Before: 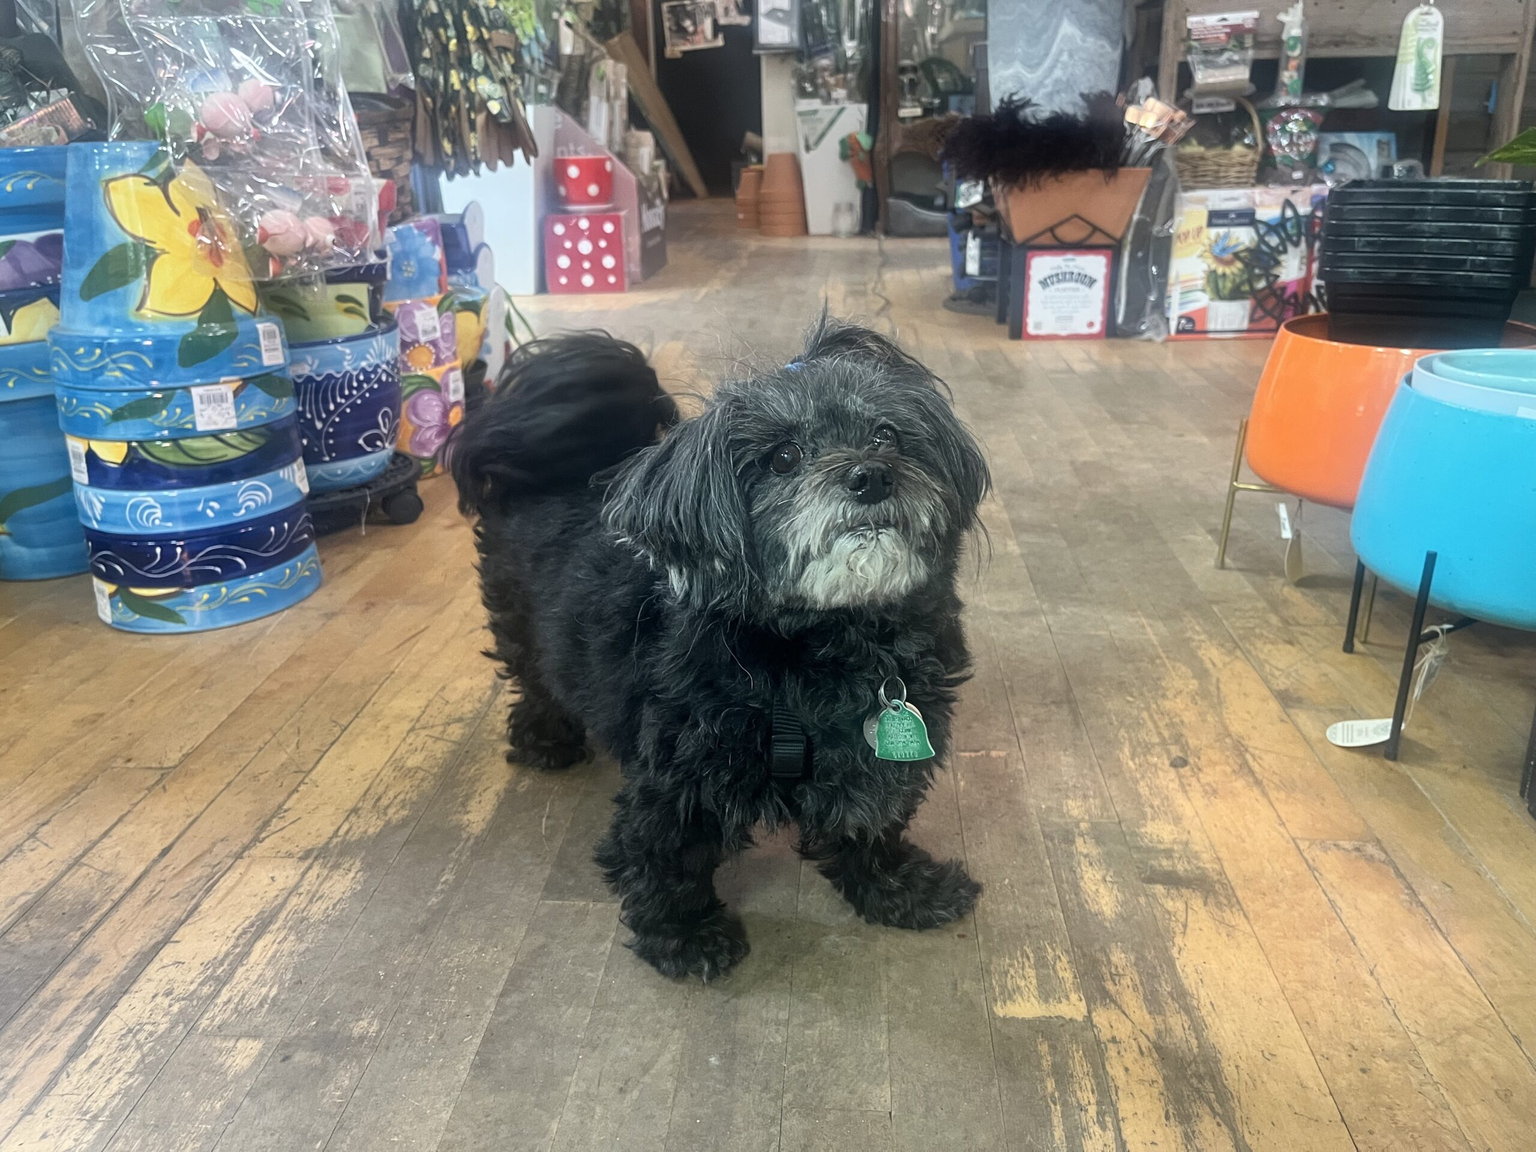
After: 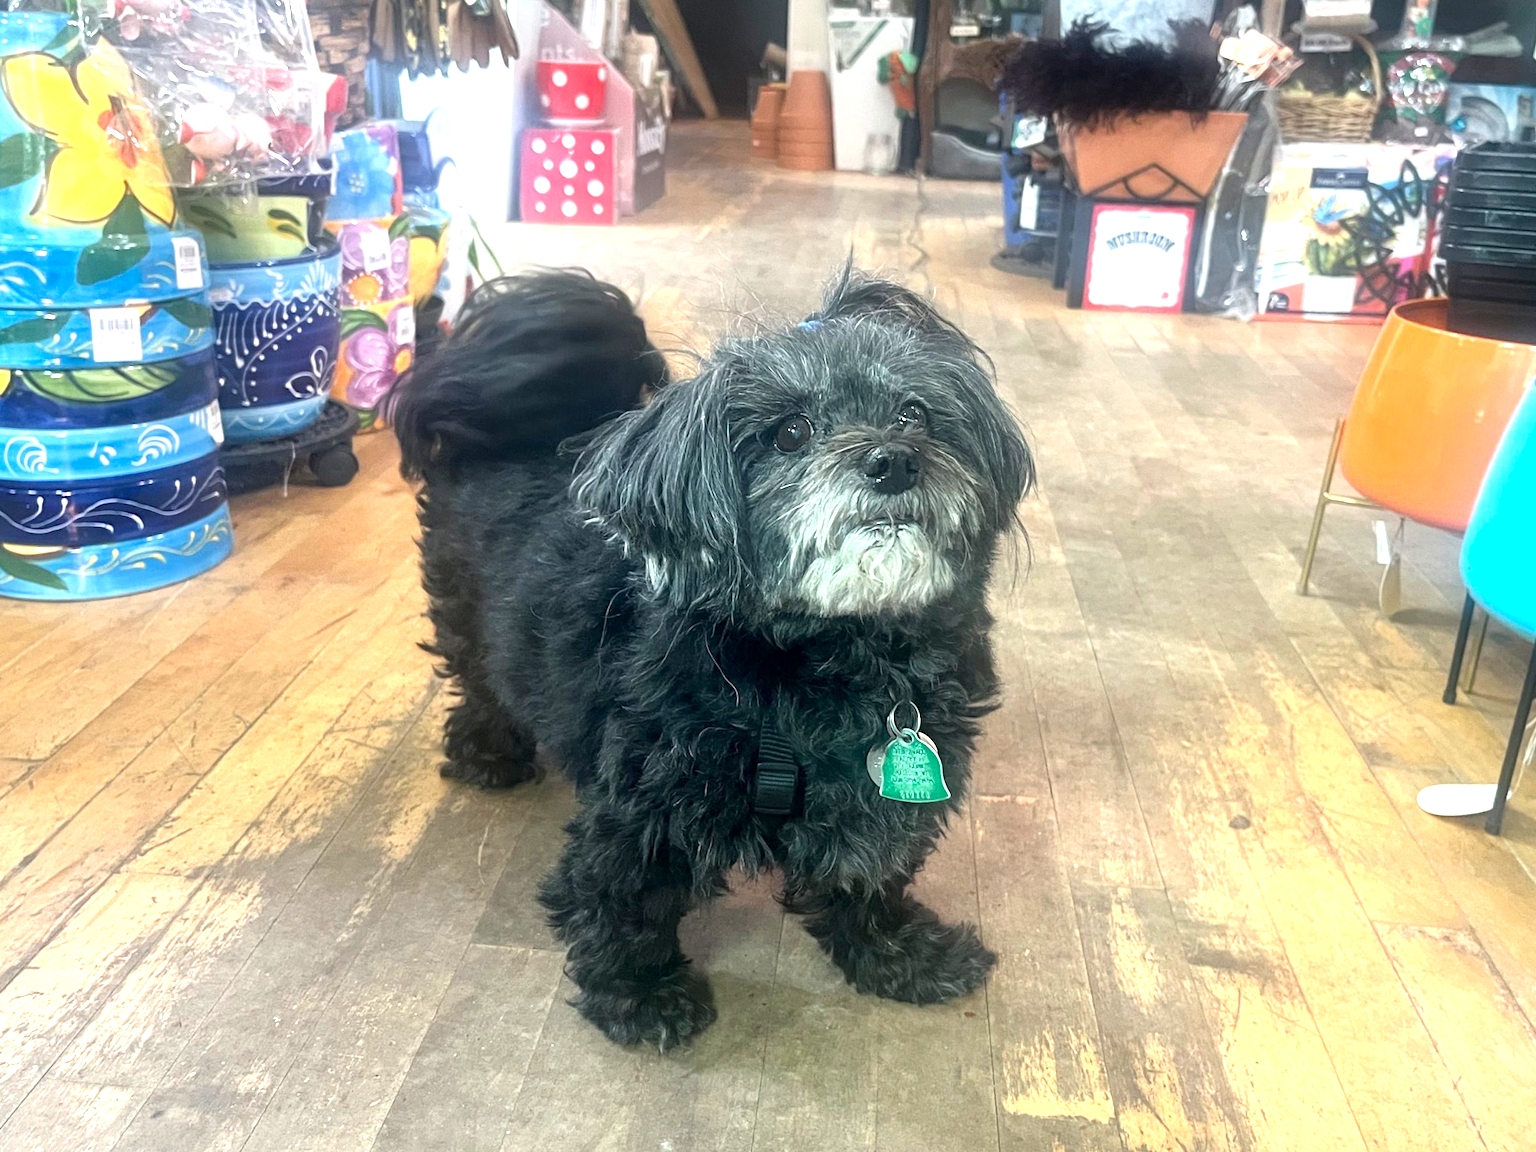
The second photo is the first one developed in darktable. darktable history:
crop and rotate: angle -3.27°, left 5.211%, top 5.211%, right 4.607%, bottom 4.607%
exposure: black level correction 0.001, exposure 0.955 EV, compensate exposure bias true, compensate highlight preservation false
